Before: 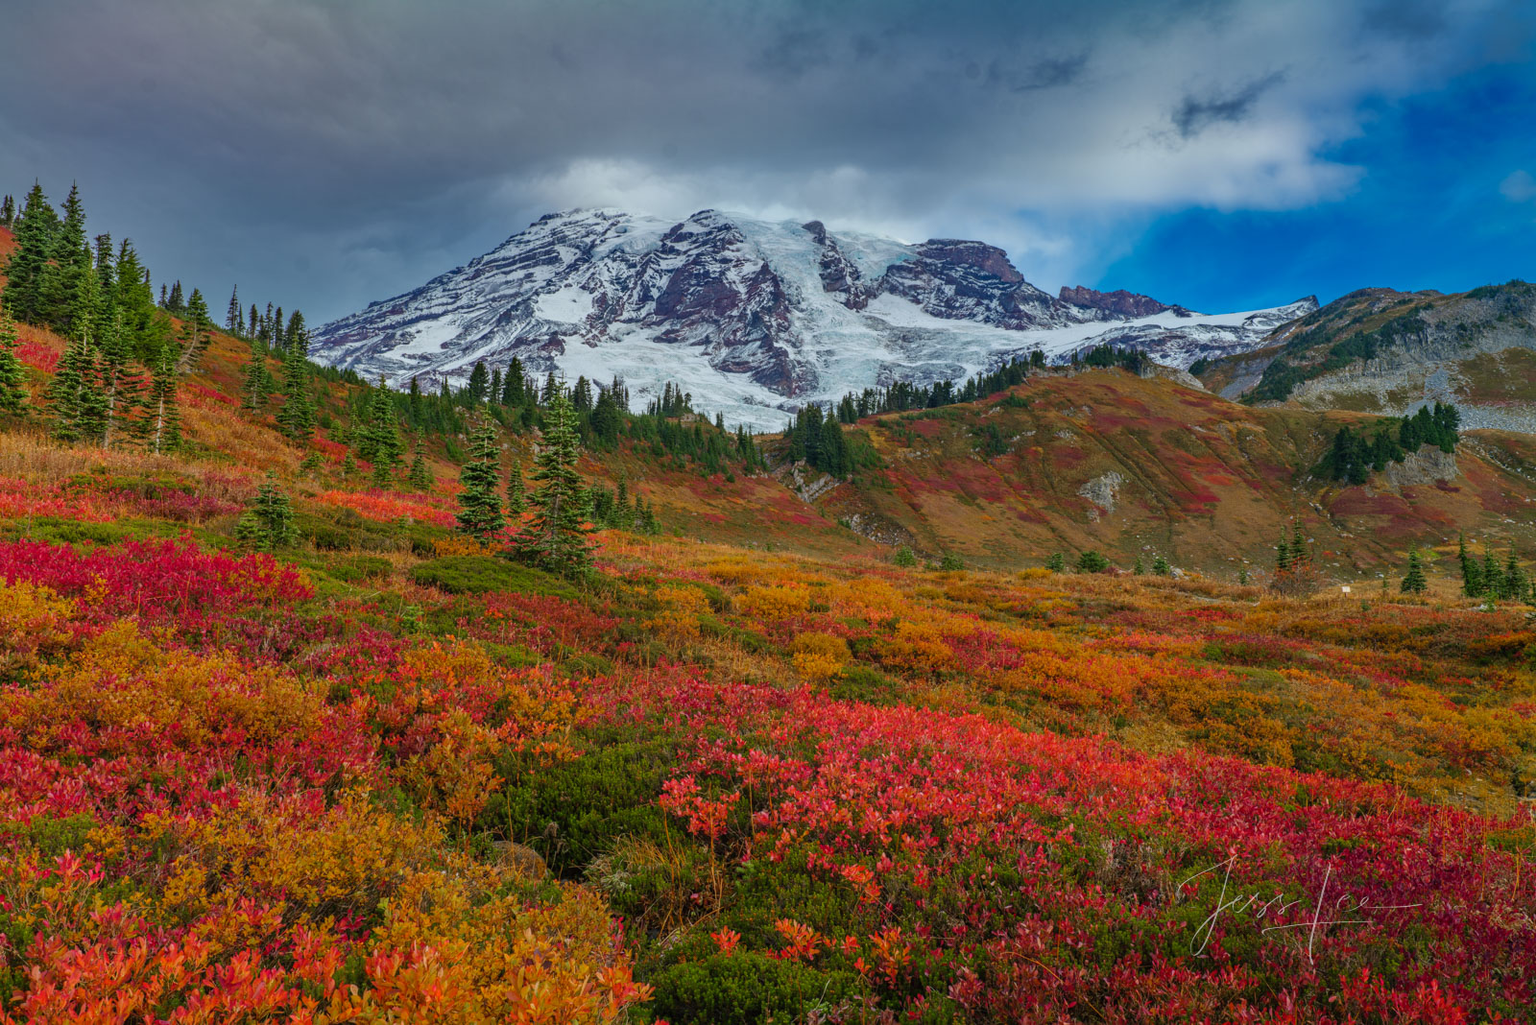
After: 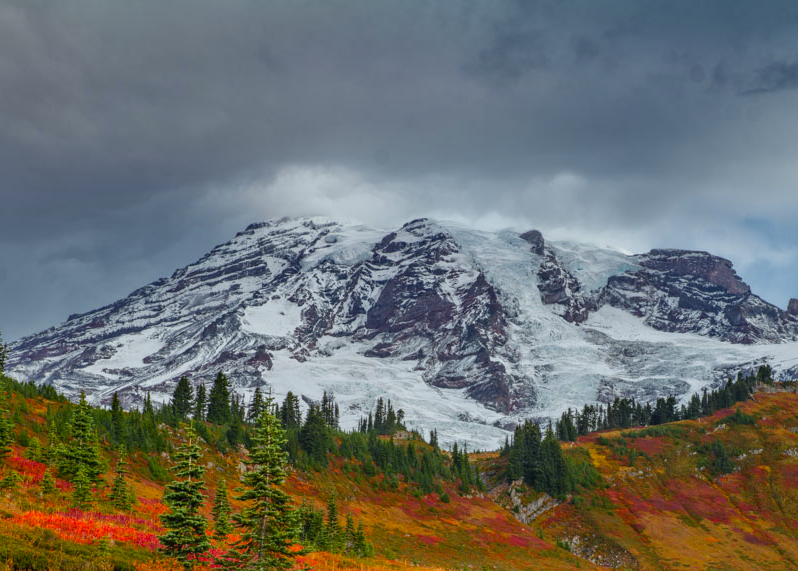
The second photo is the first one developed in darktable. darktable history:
crop: left 19.787%, right 30.289%, bottom 46.534%
color zones: curves: ch0 [(0, 0.511) (0.143, 0.531) (0.286, 0.56) (0.429, 0.5) (0.571, 0.5) (0.714, 0.5) (0.857, 0.5) (1, 0.5)]; ch1 [(0, 0.525) (0.143, 0.705) (0.286, 0.715) (0.429, 0.35) (0.571, 0.35) (0.714, 0.35) (0.857, 0.4) (1, 0.4)]; ch2 [(0, 0.572) (0.143, 0.512) (0.286, 0.473) (0.429, 0.45) (0.571, 0.5) (0.714, 0.5) (0.857, 0.518) (1, 0.518)]
